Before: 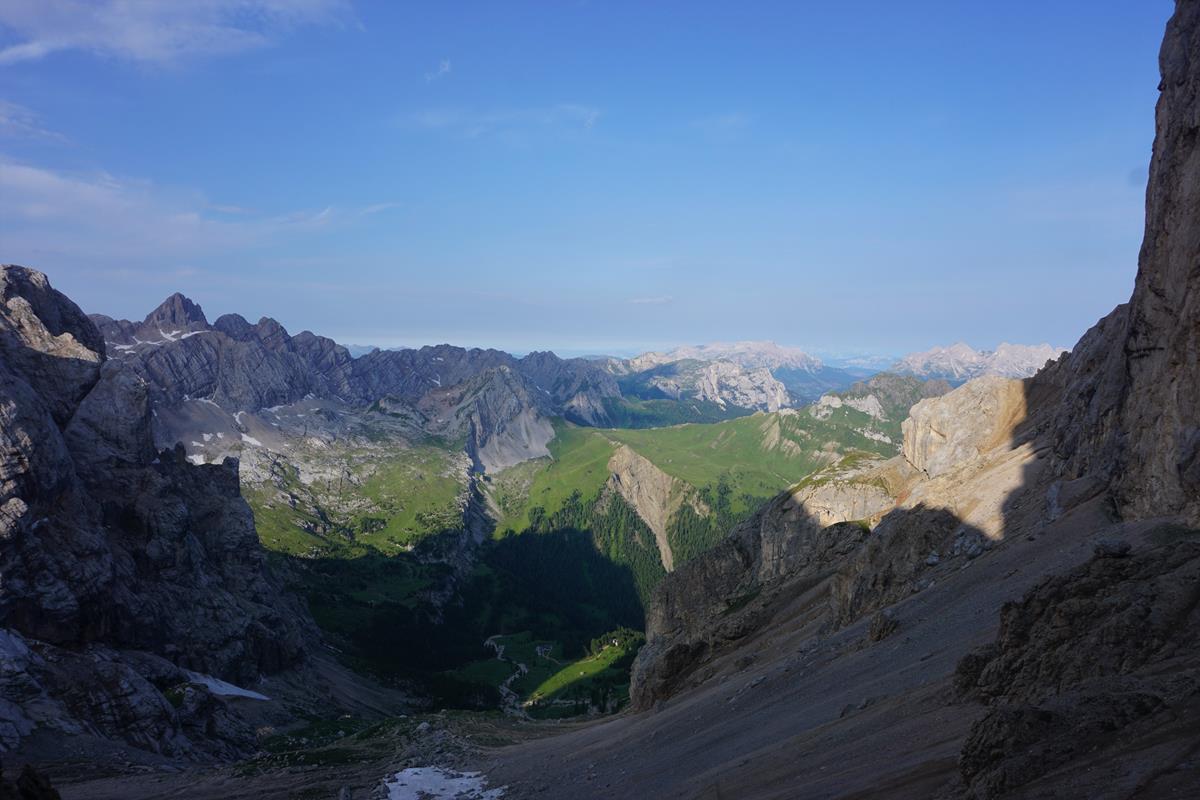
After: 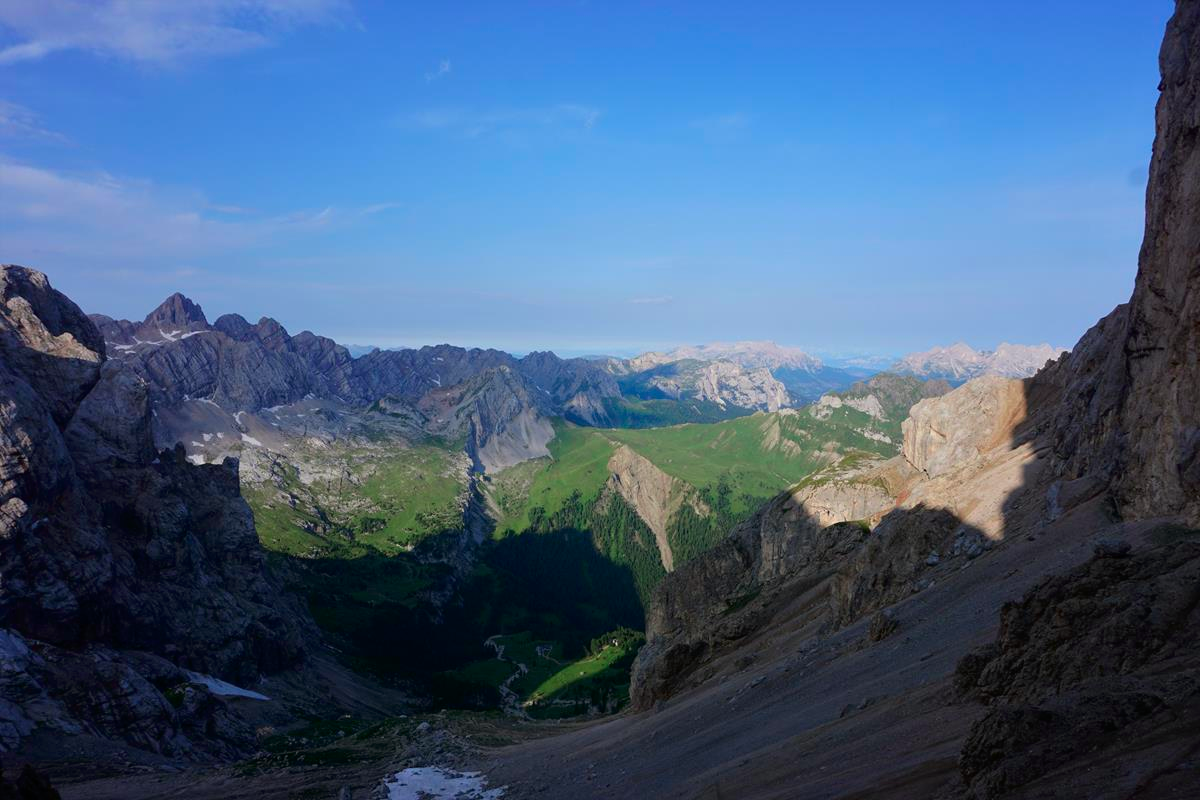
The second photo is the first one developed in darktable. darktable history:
tone curve: curves: ch0 [(0, 0) (0.059, 0.027) (0.162, 0.125) (0.304, 0.279) (0.547, 0.532) (0.828, 0.815) (1, 0.983)]; ch1 [(0, 0) (0.23, 0.166) (0.34, 0.298) (0.371, 0.334) (0.435, 0.408) (0.477, 0.469) (0.499, 0.498) (0.529, 0.544) (0.559, 0.587) (0.743, 0.798) (1, 1)]; ch2 [(0, 0) (0.431, 0.414) (0.498, 0.503) (0.524, 0.531) (0.568, 0.567) (0.6, 0.597) (0.643, 0.631) (0.74, 0.721) (1, 1)], color space Lab, independent channels, preserve colors none
